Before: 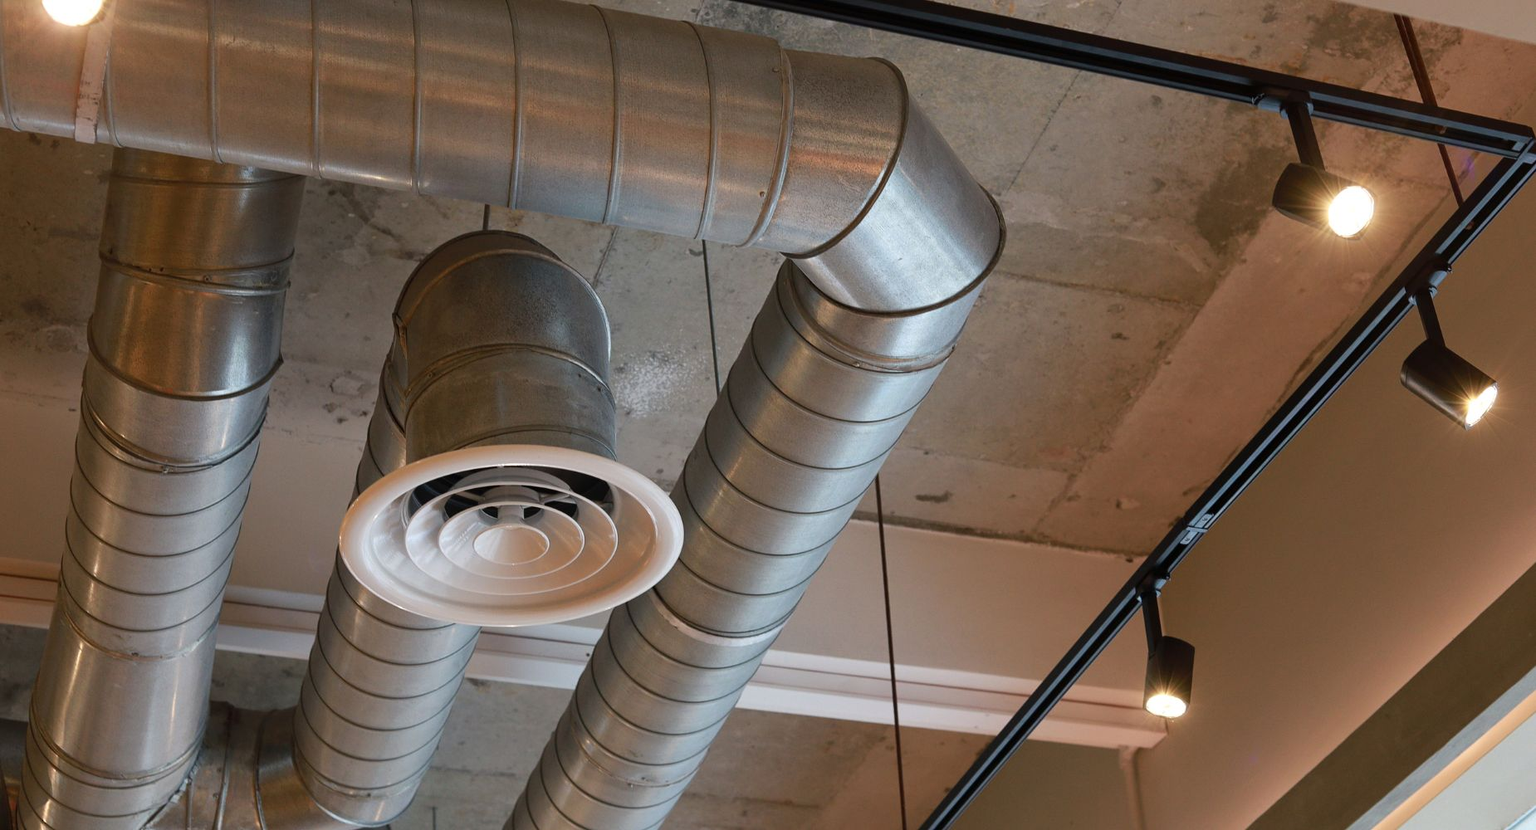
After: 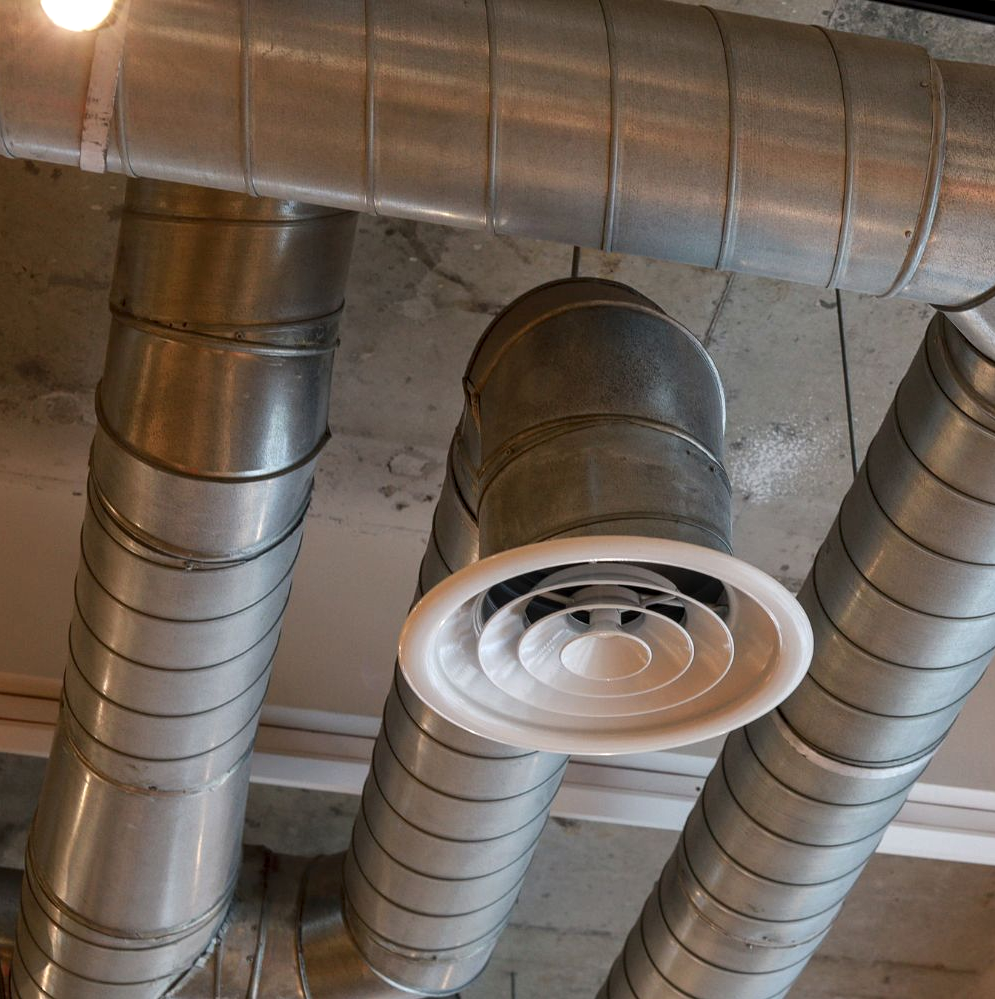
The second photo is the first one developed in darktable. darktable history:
crop: left 0.587%, right 45.588%, bottom 0.086%
local contrast: on, module defaults
